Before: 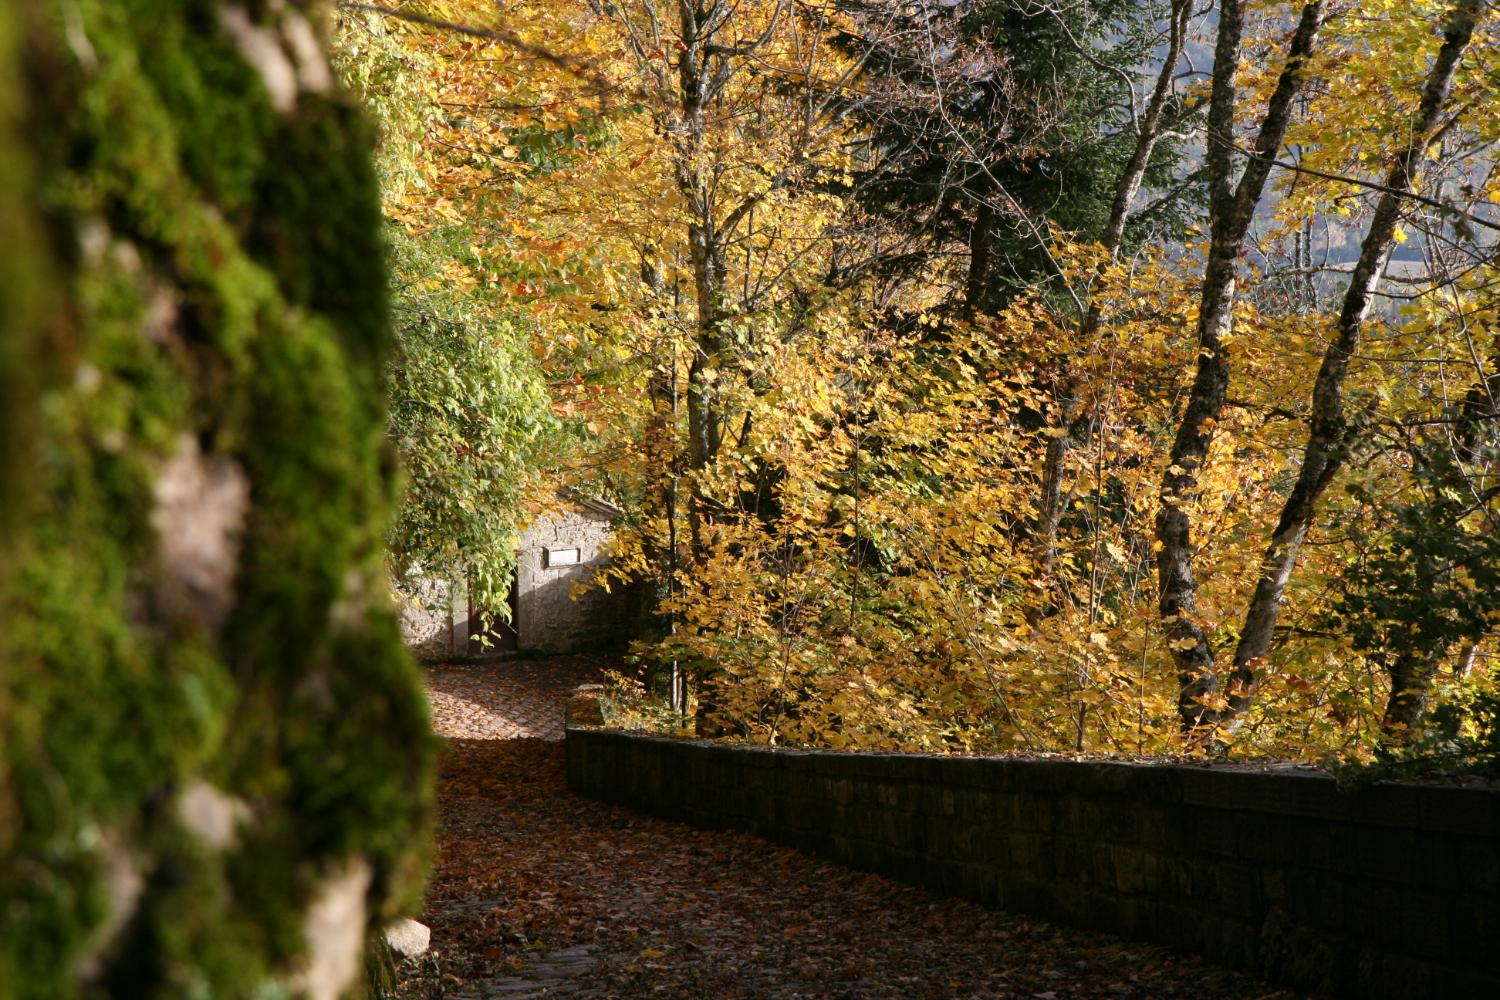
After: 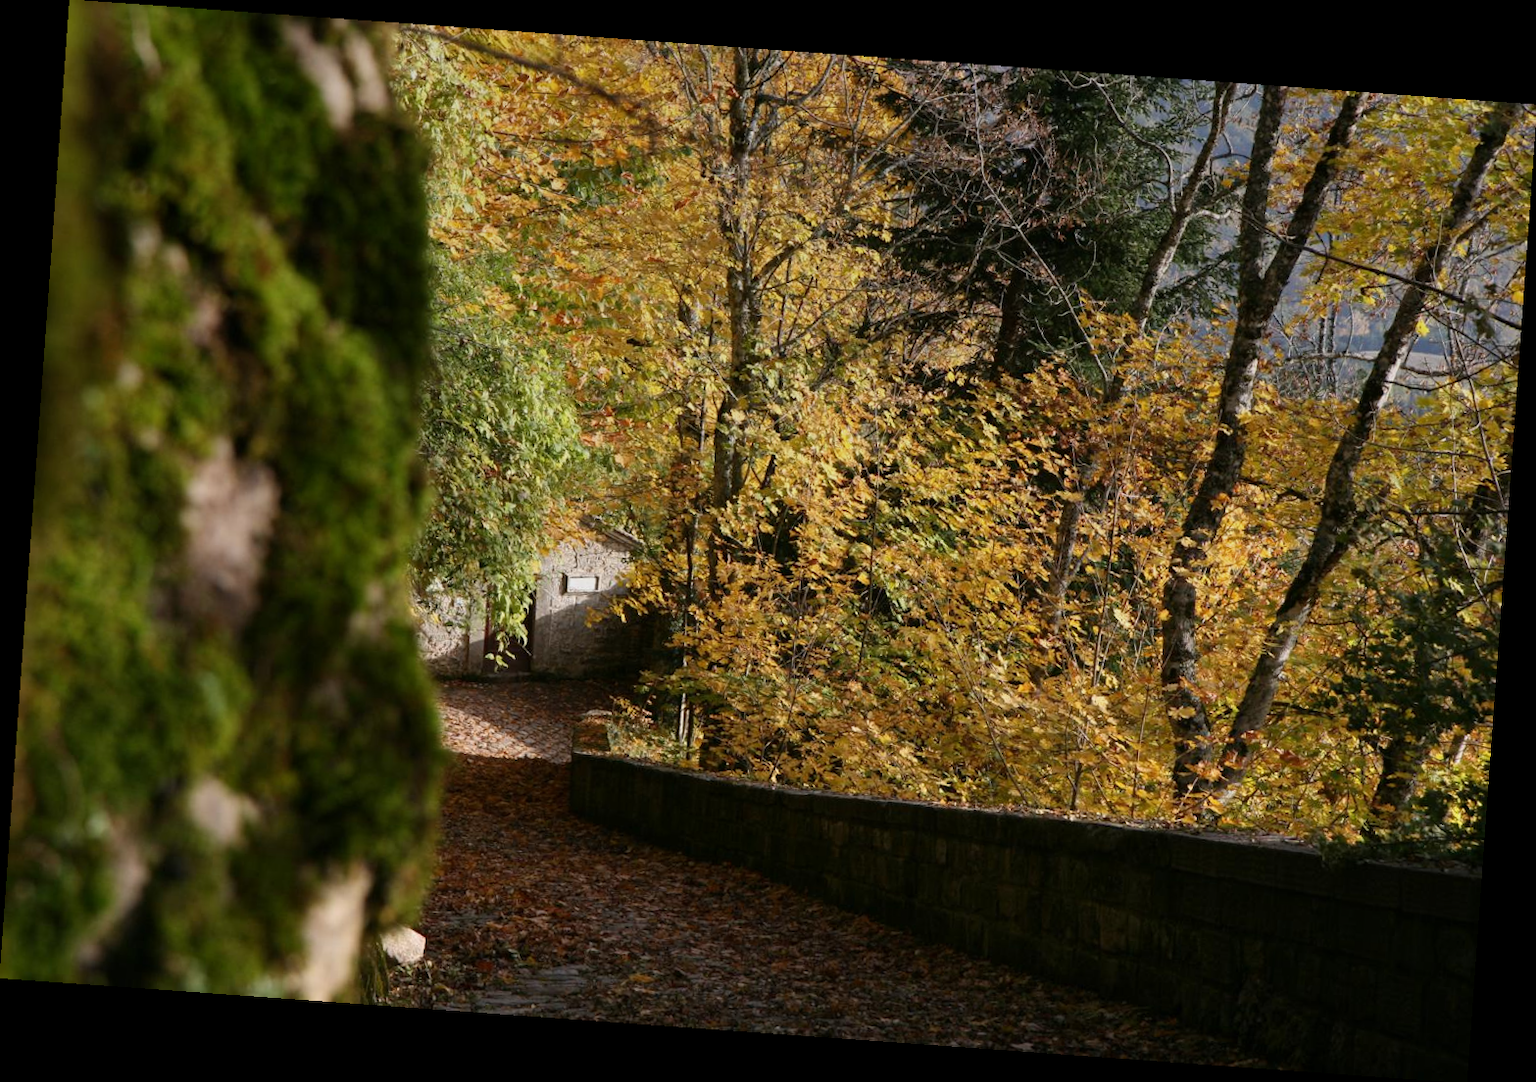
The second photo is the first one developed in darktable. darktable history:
graduated density: rotation -0.352°, offset 57.64
rotate and perspective: rotation 4.1°, automatic cropping off
